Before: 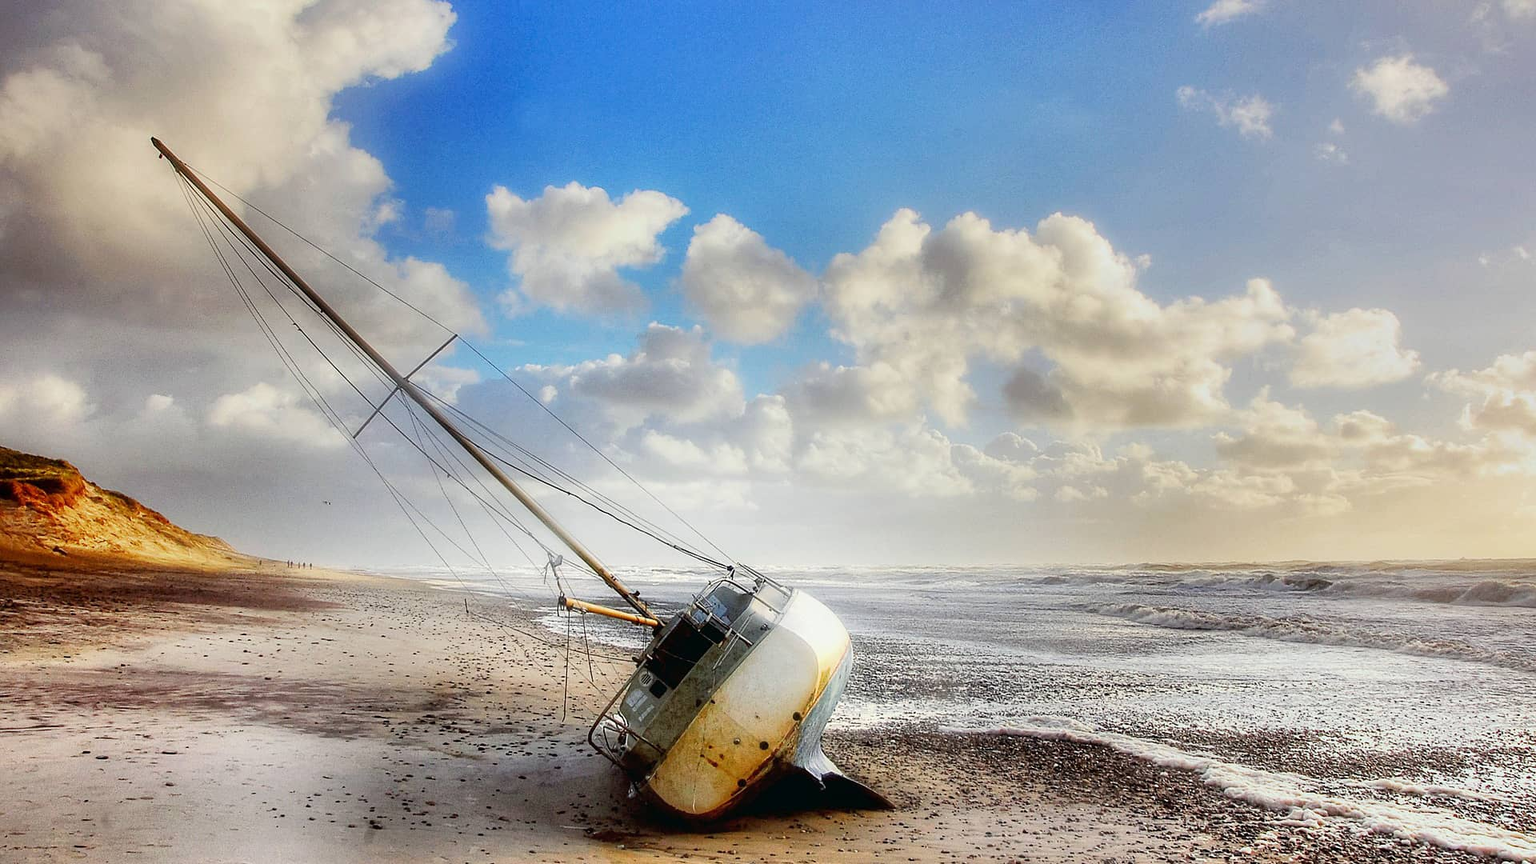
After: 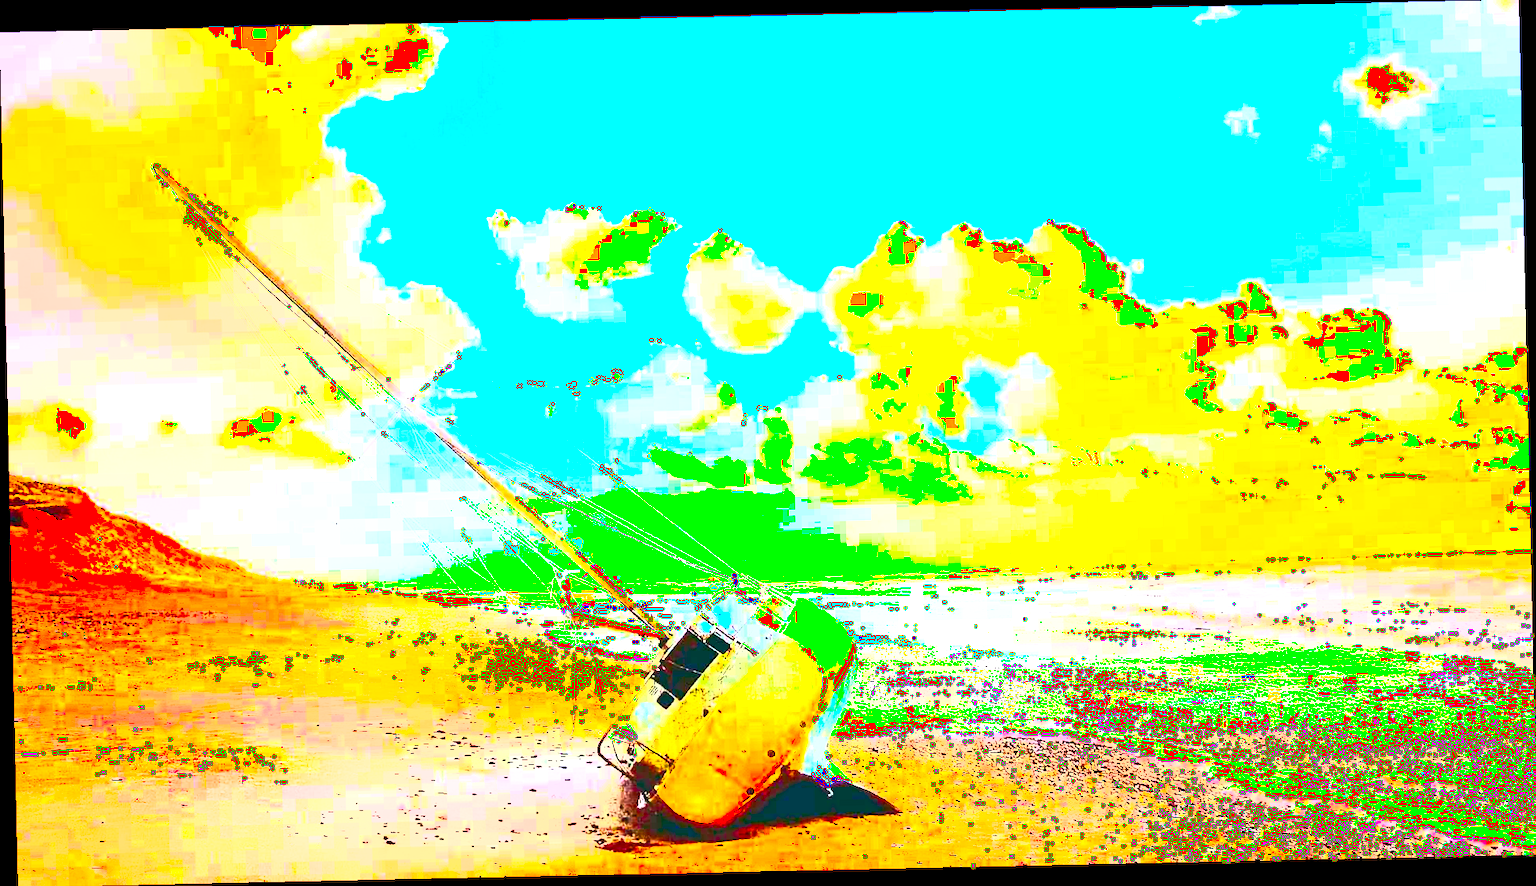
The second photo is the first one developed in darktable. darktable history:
contrast brightness saturation: contrast 1, brightness 1, saturation 1
rotate and perspective: rotation -1.24°, automatic cropping off
exposure: exposure 1.25 EV, compensate exposure bias true, compensate highlight preservation false
color balance rgb: perceptual saturation grading › global saturation 25%, perceptual brilliance grading › global brilliance 35%, perceptual brilliance grading › highlights 50%, perceptual brilliance grading › mid-tones 60%, perceptual brilliance grading › shadows 35%, global vibrance 20%
